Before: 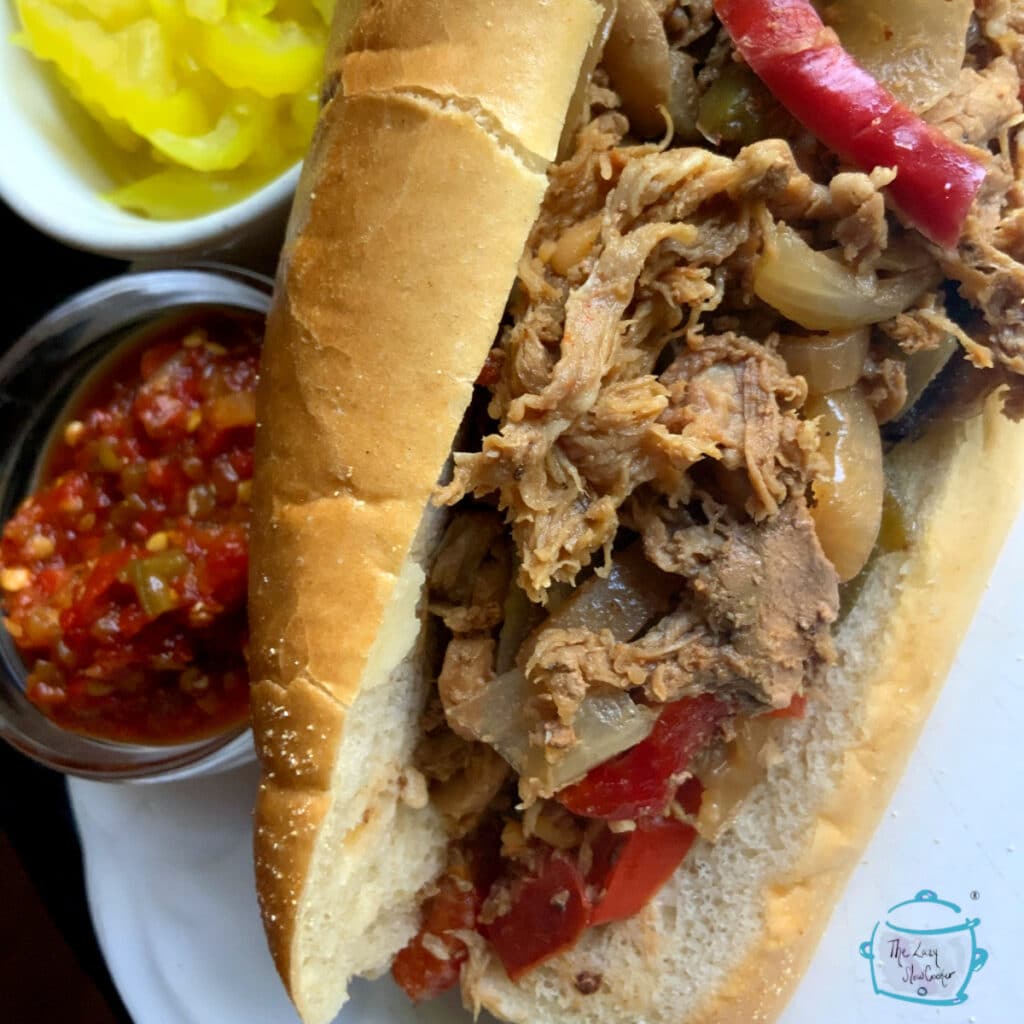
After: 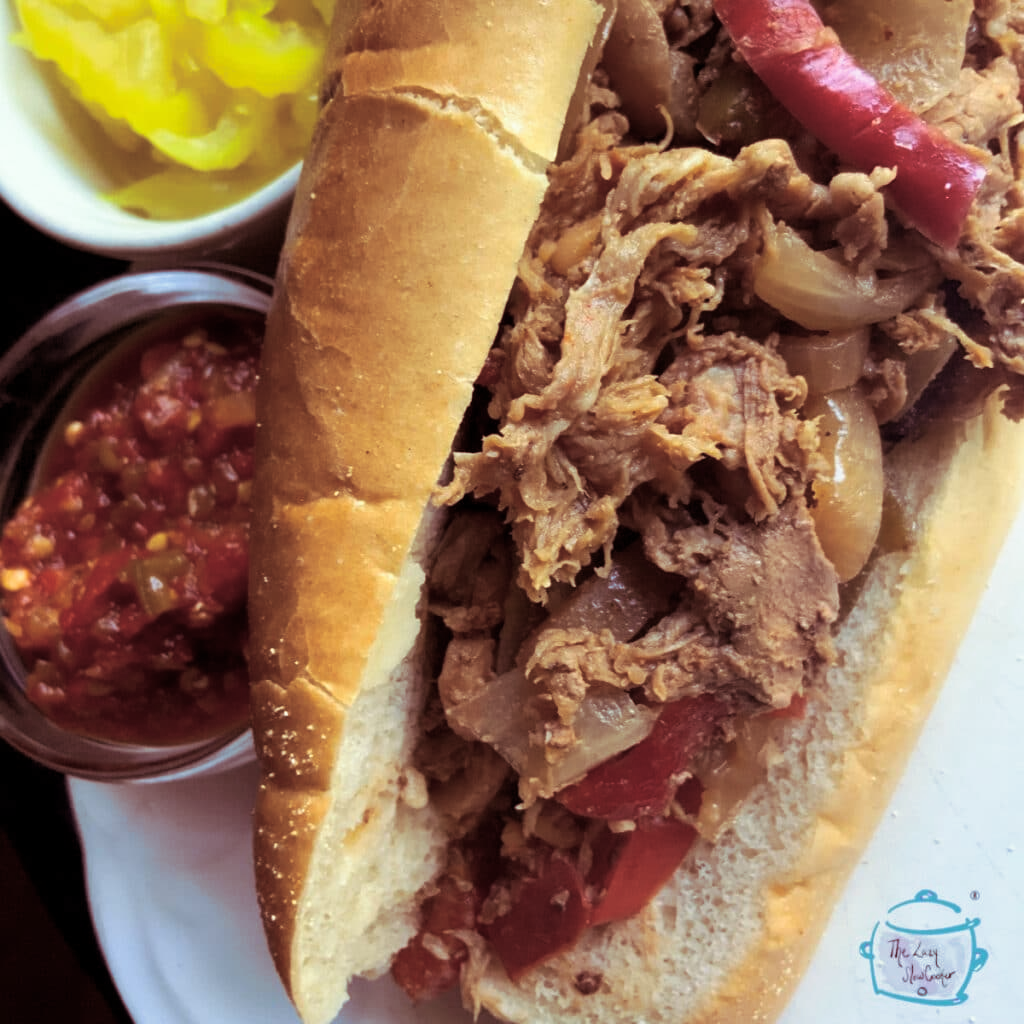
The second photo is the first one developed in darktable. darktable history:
split-toning: on, module defaults
